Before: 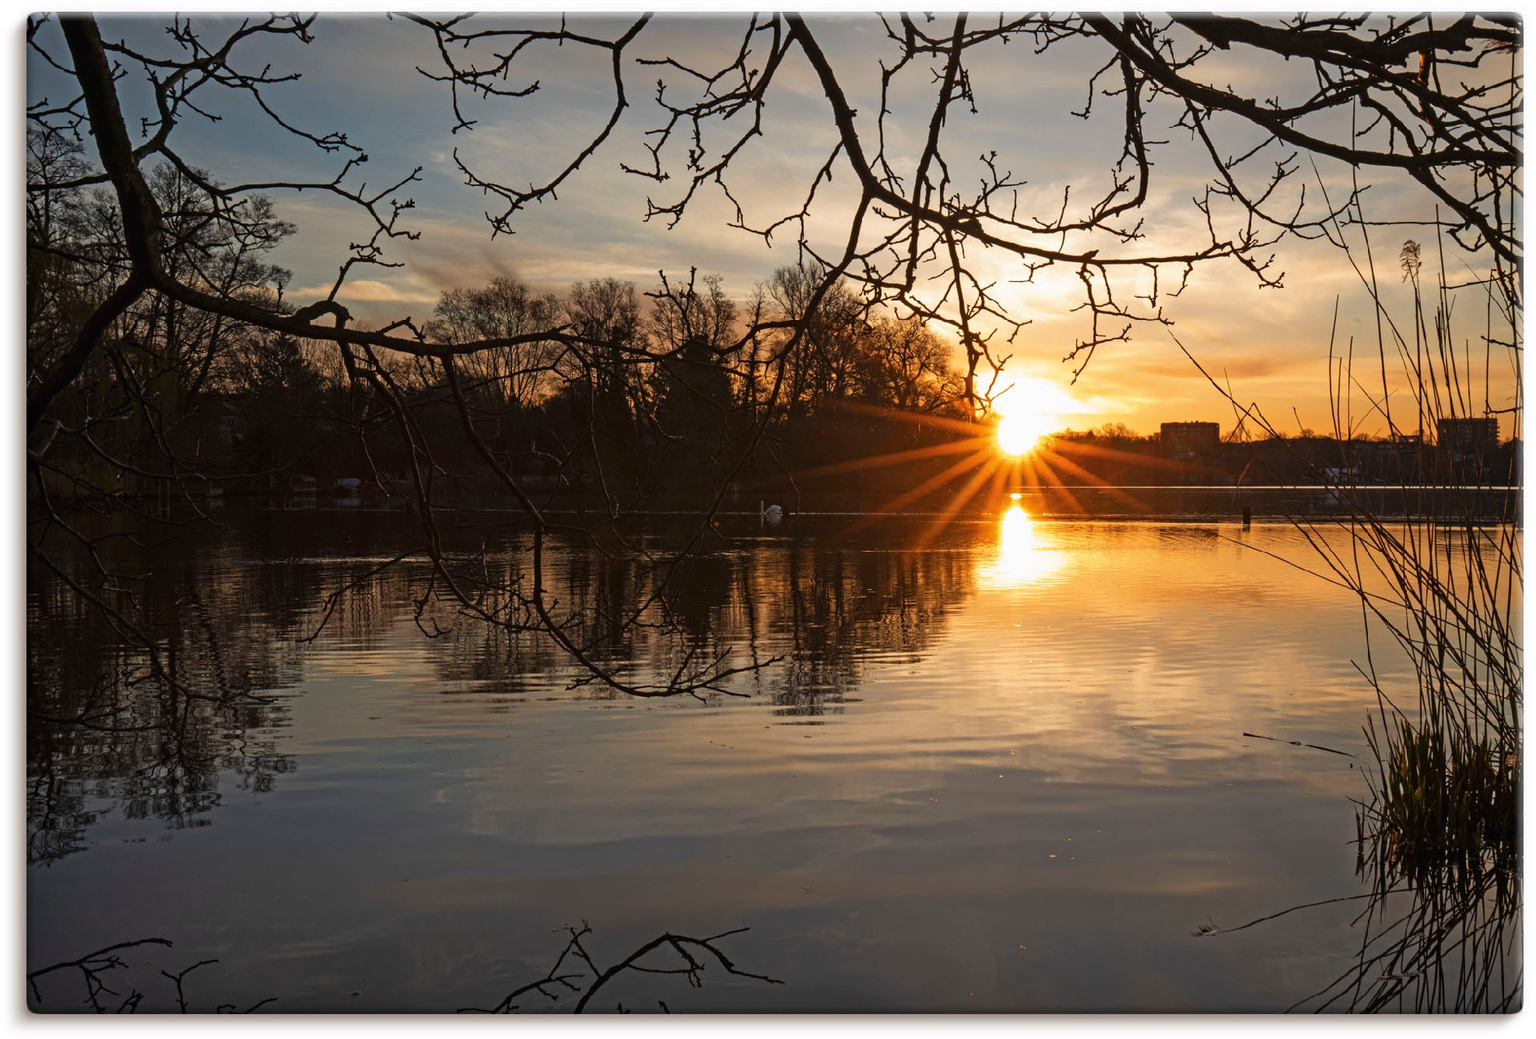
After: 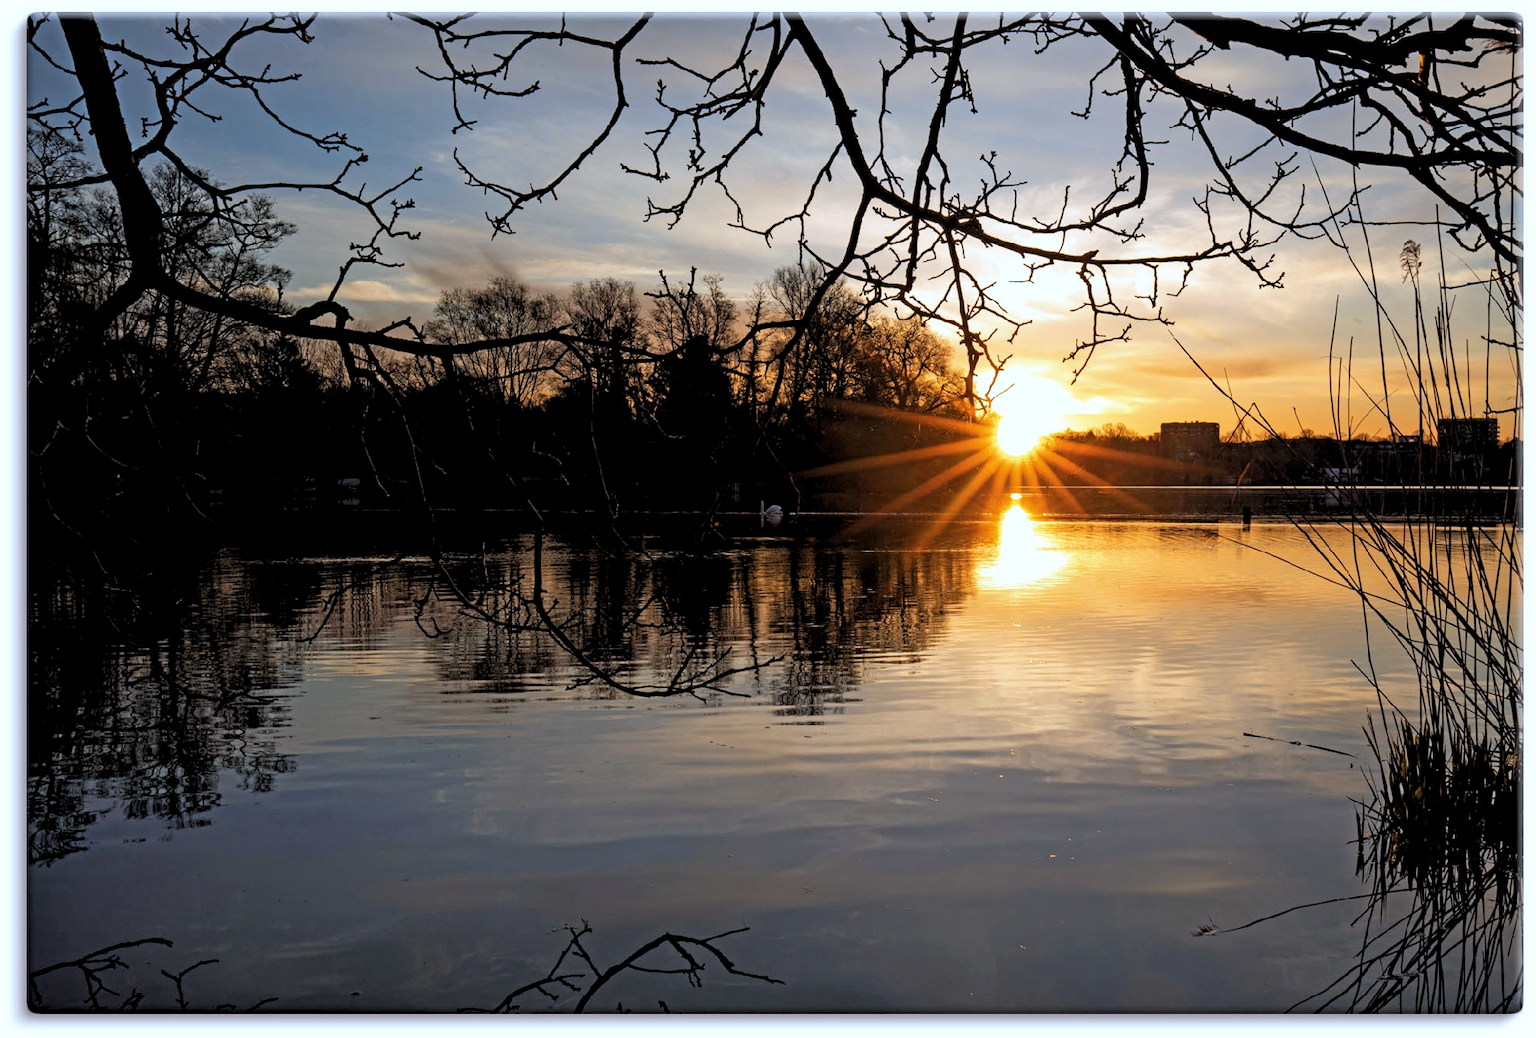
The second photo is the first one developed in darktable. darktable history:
rgb levels: levels [[0.013, 0.434, 0.89], [0, 0.5, 1], [0, 0.5, 1]]
white balance: red 0.926, green 1.003, blue 1.133
